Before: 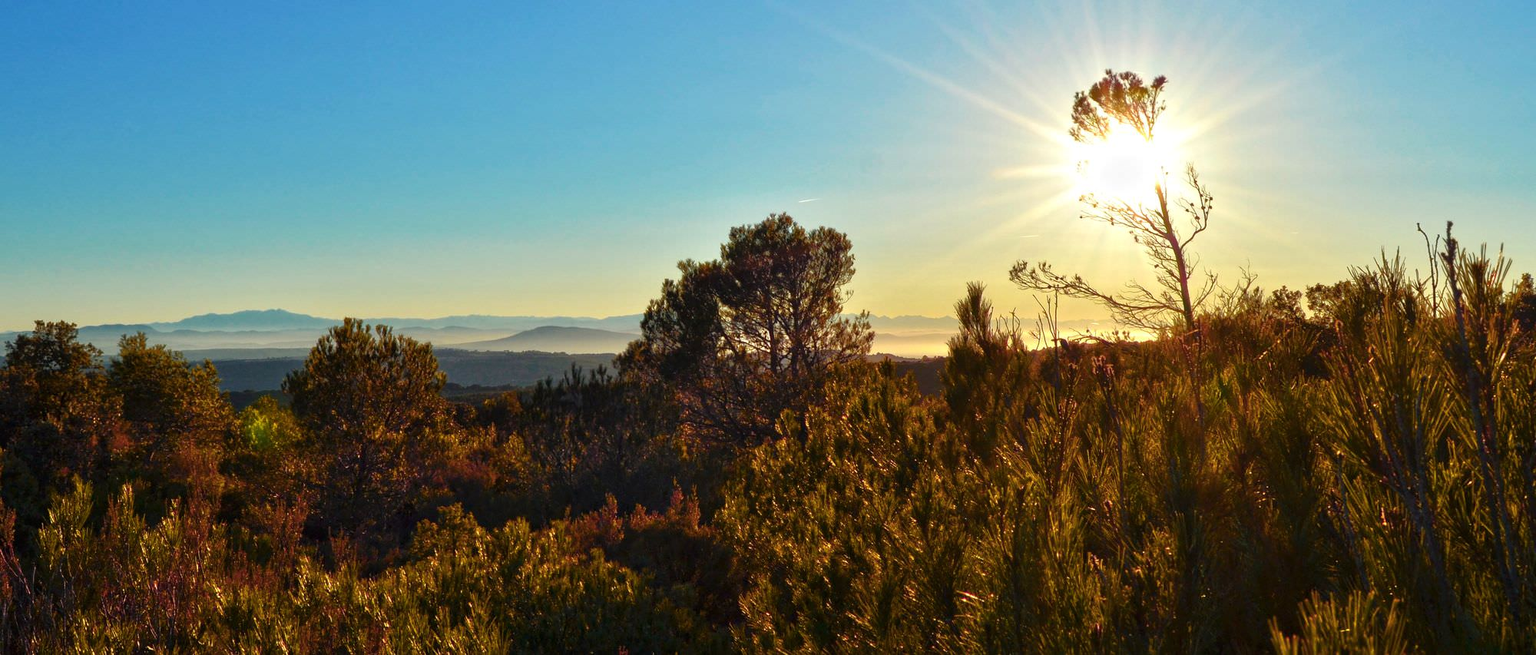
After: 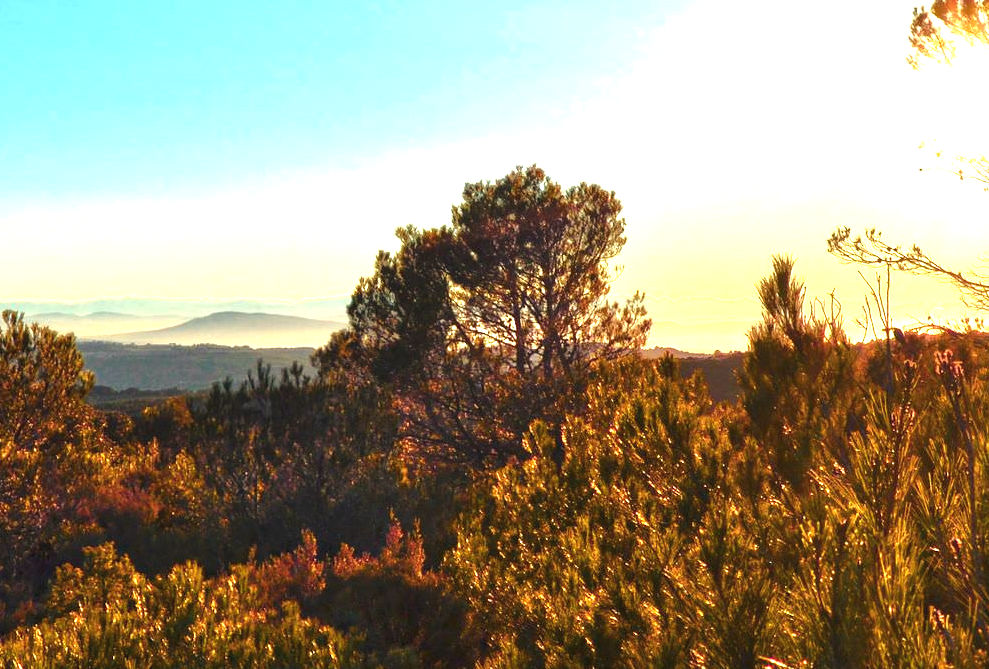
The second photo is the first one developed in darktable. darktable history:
contrast brightness saturation: contrast 0.03, brightness -0.04
white balance: red 1.045, blue 0.932
crop and rotate: angle 0.02°, left 24.353%, top 13.219%, right 26.156%, bottom 8.224%
exposure: black level correction -0.002, exposure 0.708 EV, compensate exposure bias true, compensate highlight preservation false
